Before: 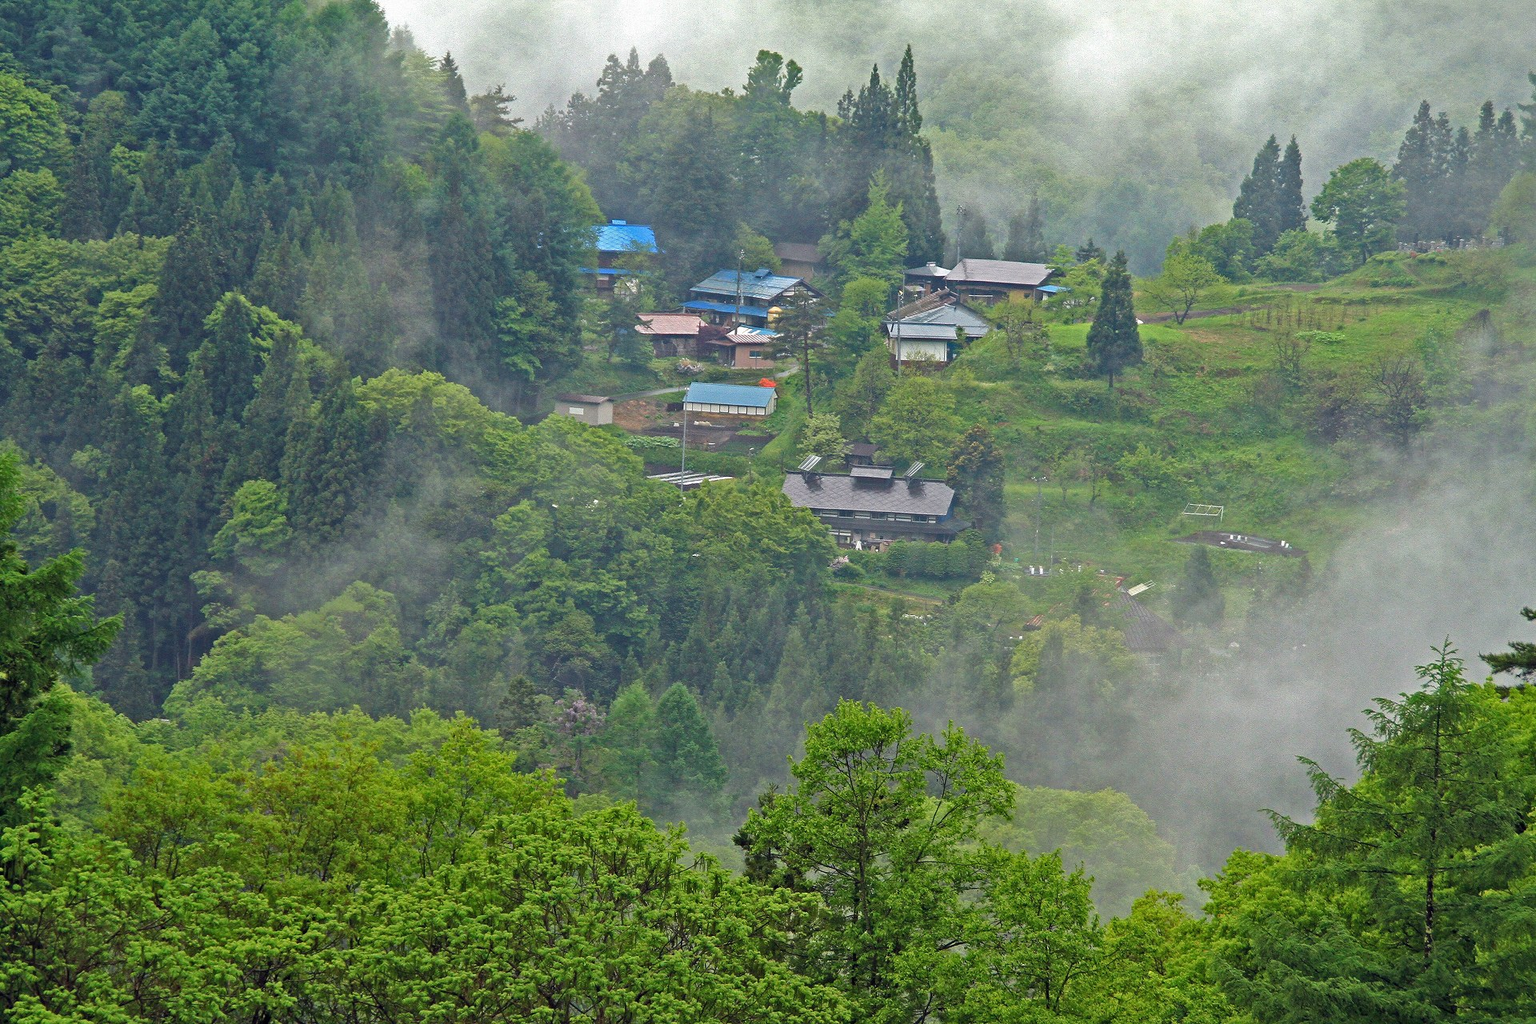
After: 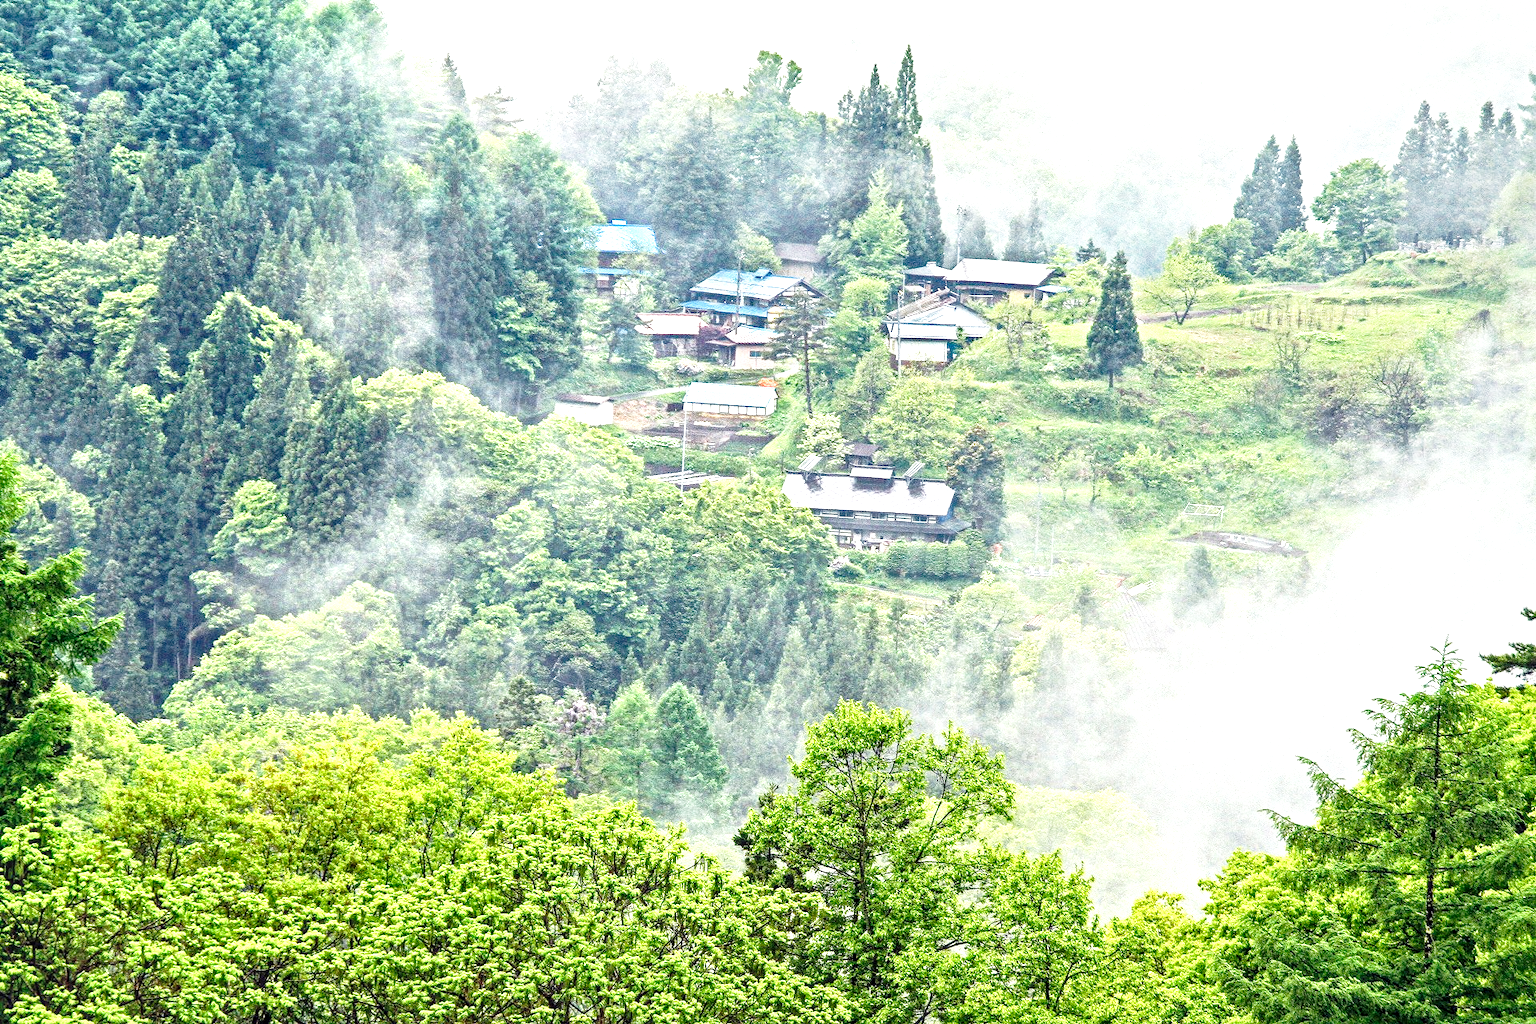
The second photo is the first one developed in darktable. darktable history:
local contrast: detail 160%
color balance rgb: shadows lift › luminance -9.167%, global offset › luminance 1.972%, perceptual saturation grading › global saturation 20%, perceptual saturation grading › highlights -25.674%, perceptual saturation grading › shadows 24.53%, perceptual brilliance grading › global brilliance 14.586%, perceptual brilliance grading › shadows -35.031%
base curve: curves: ch0 [(0, 0) (0.028, 0.03) (0.121, 0.232) (0.46, 0.748) (0.859, 0.968) (1, 1)], preserve colors none
exposure: black level correction 0, exposure 0.931 EV, compensate highlight preservation false
